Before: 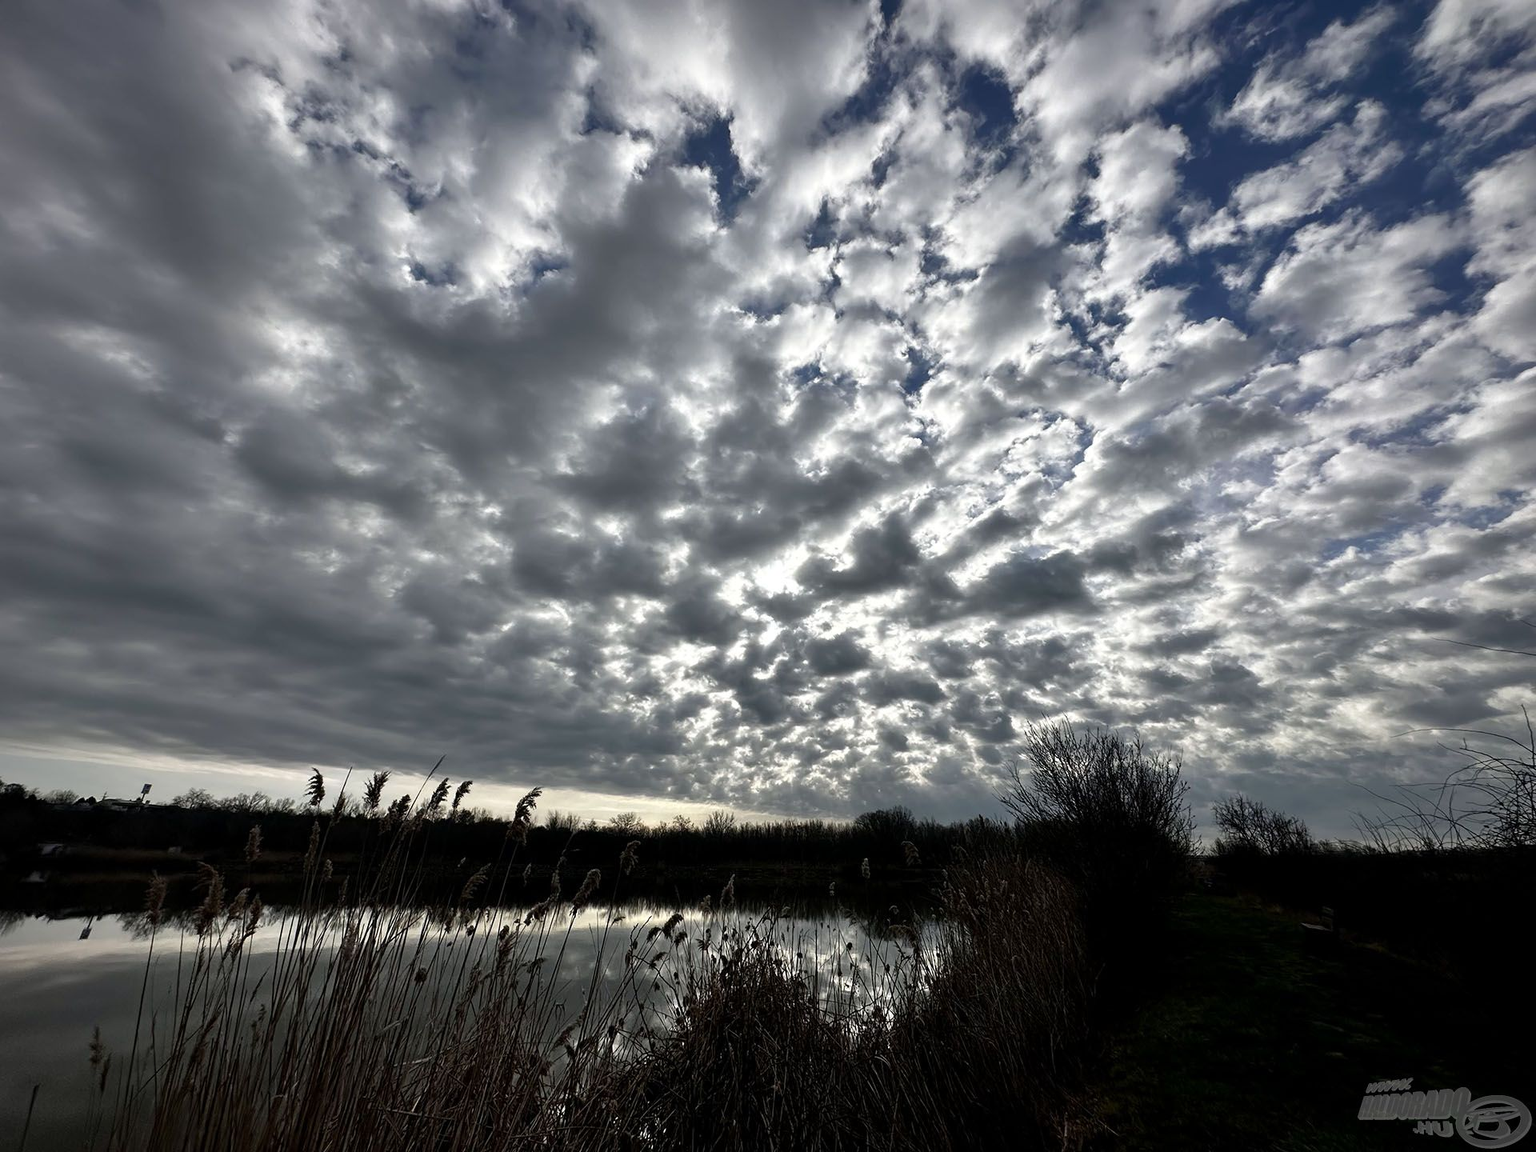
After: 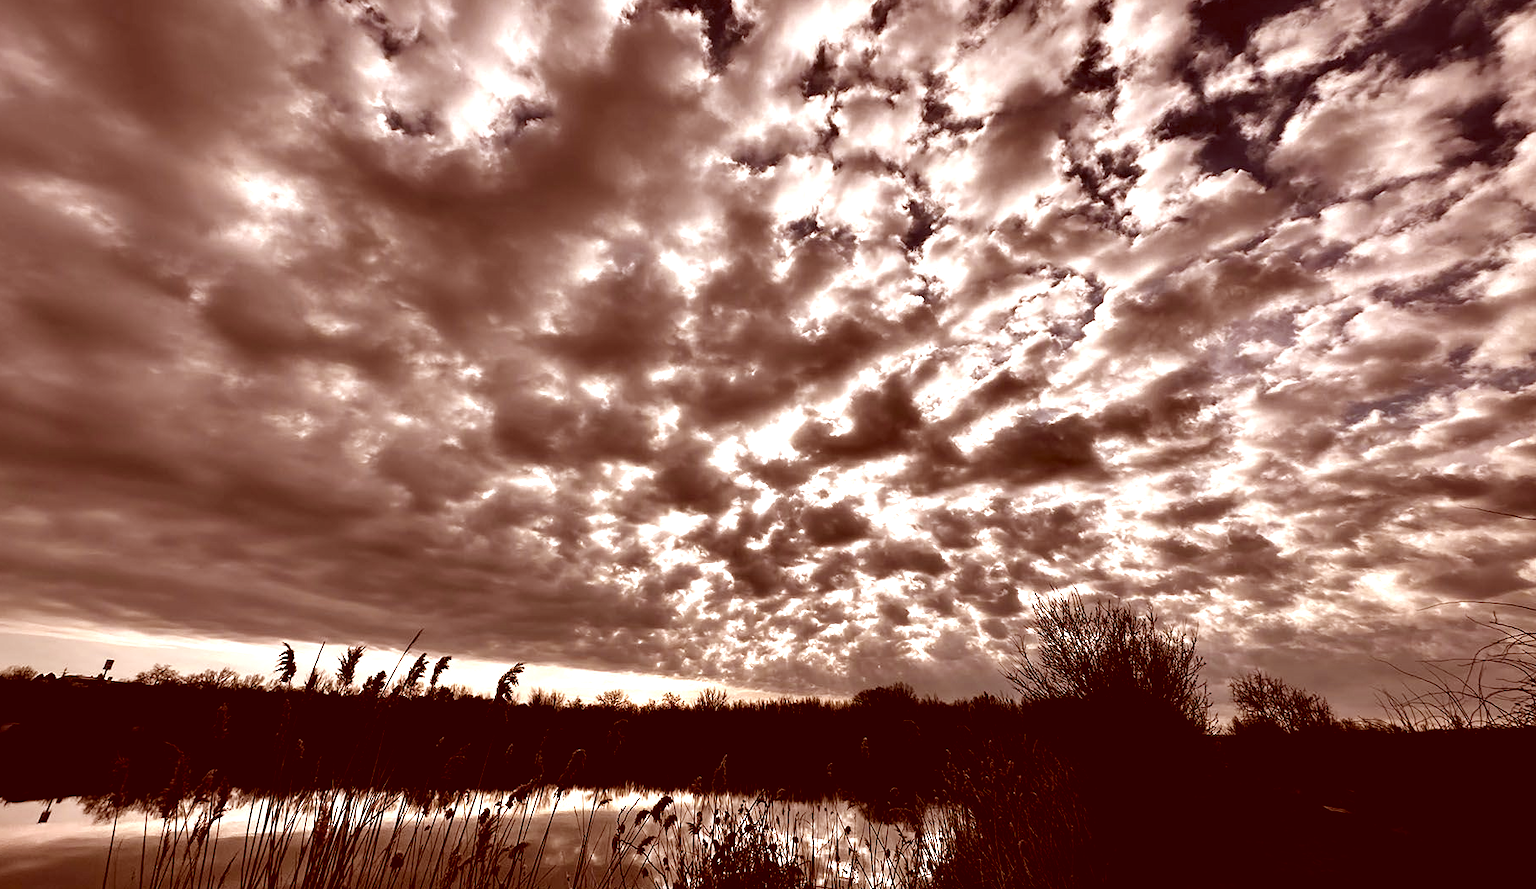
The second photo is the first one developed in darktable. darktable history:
crop and rotate: left 2.834%, top 13.631%, right 2.043%, bottom 12.864%
color correction: highlights a* 9.56, highlights b* 8.61, shadows a* 39.32, shadows b* 39.81, saturation 0.796
contrast equalizer: y [[0.6 ×6], [0.55 ×6], [0 ×6], [0 ×6], [0 ×6]]
color balance rgb: power › hue 71.68°, perceptual saturation grading › global saturation 19.47%, hue shift -13.46°
